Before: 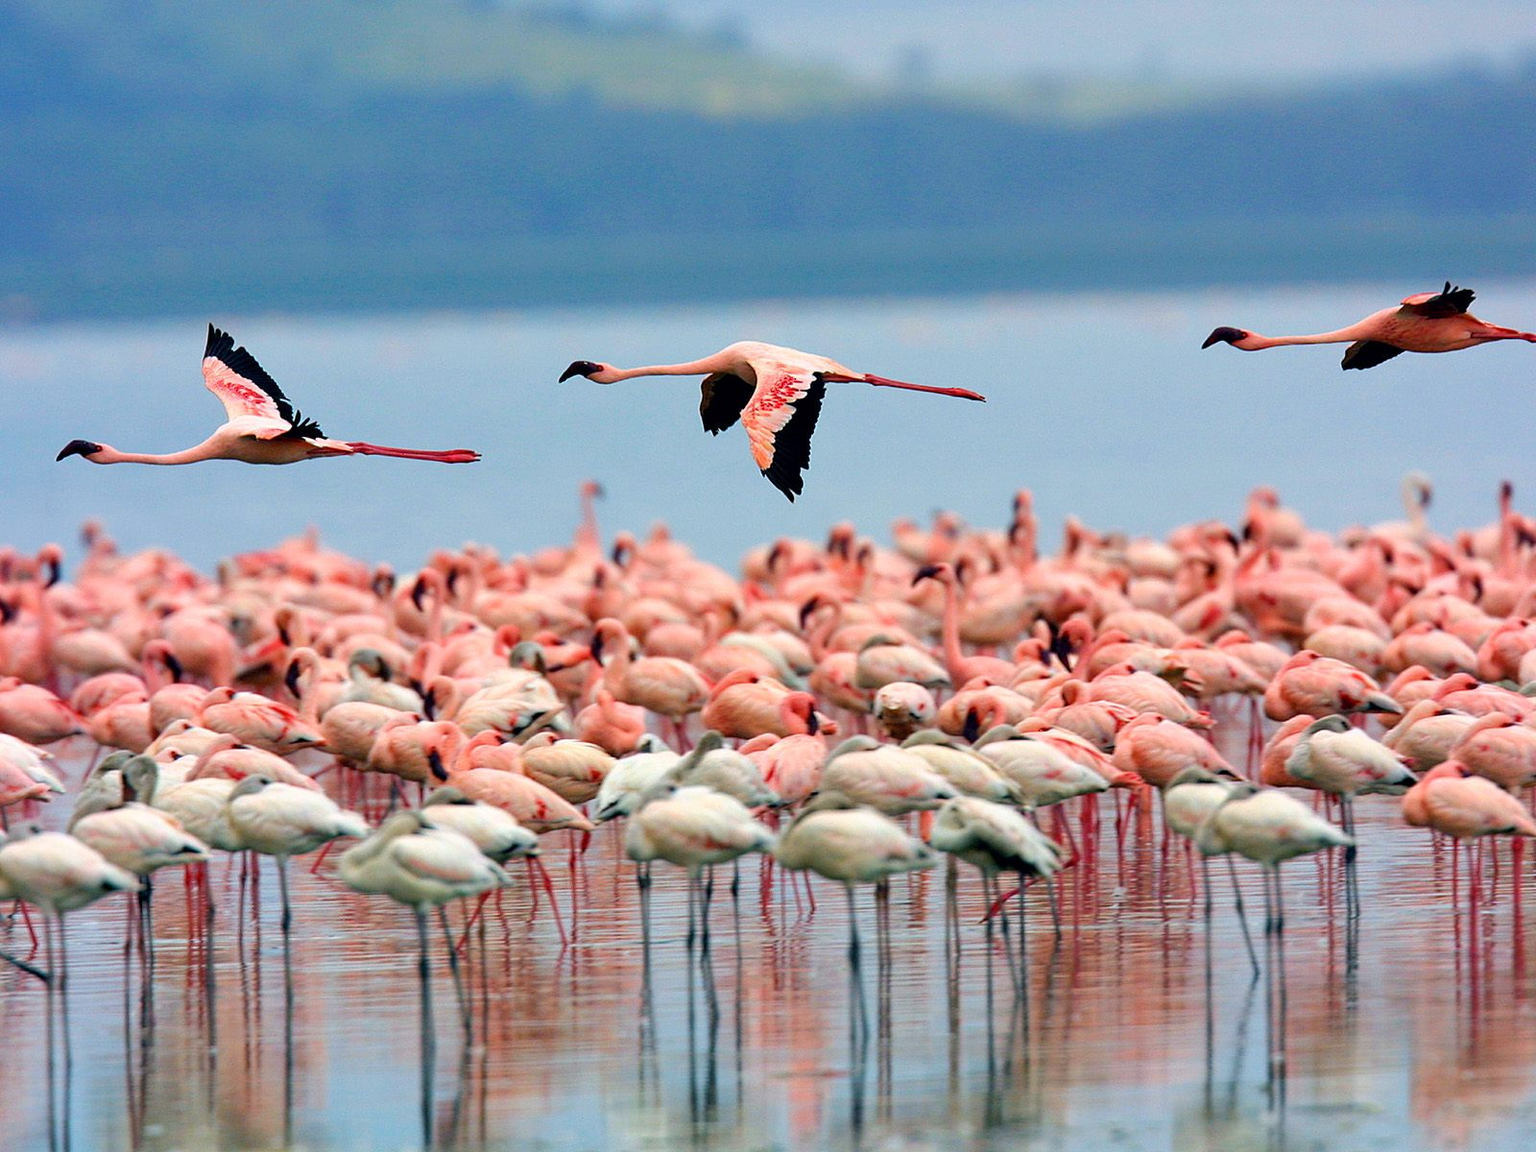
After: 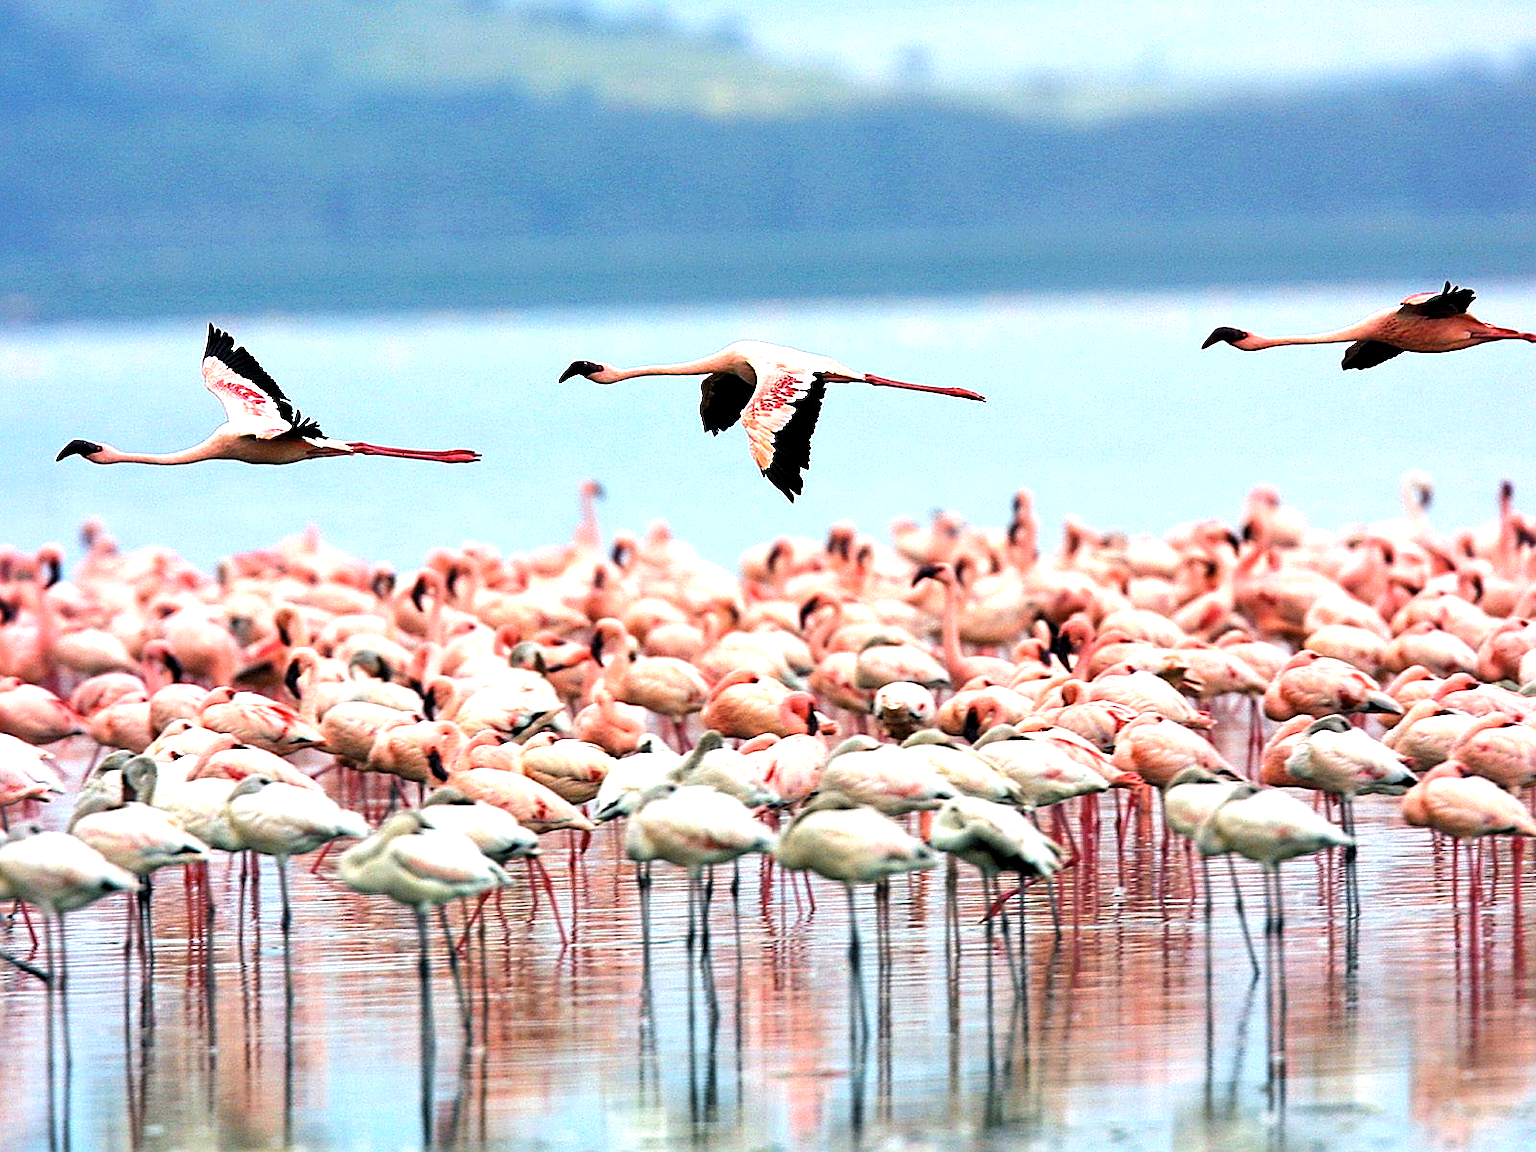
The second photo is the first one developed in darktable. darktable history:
exposure: black level correction 0, exposure 0.877 EV, compensate exposure bias true, compensate highlight preservation false
levels: levels [0.029, 0.545, 0.971]
sharpen: on, module defaults
